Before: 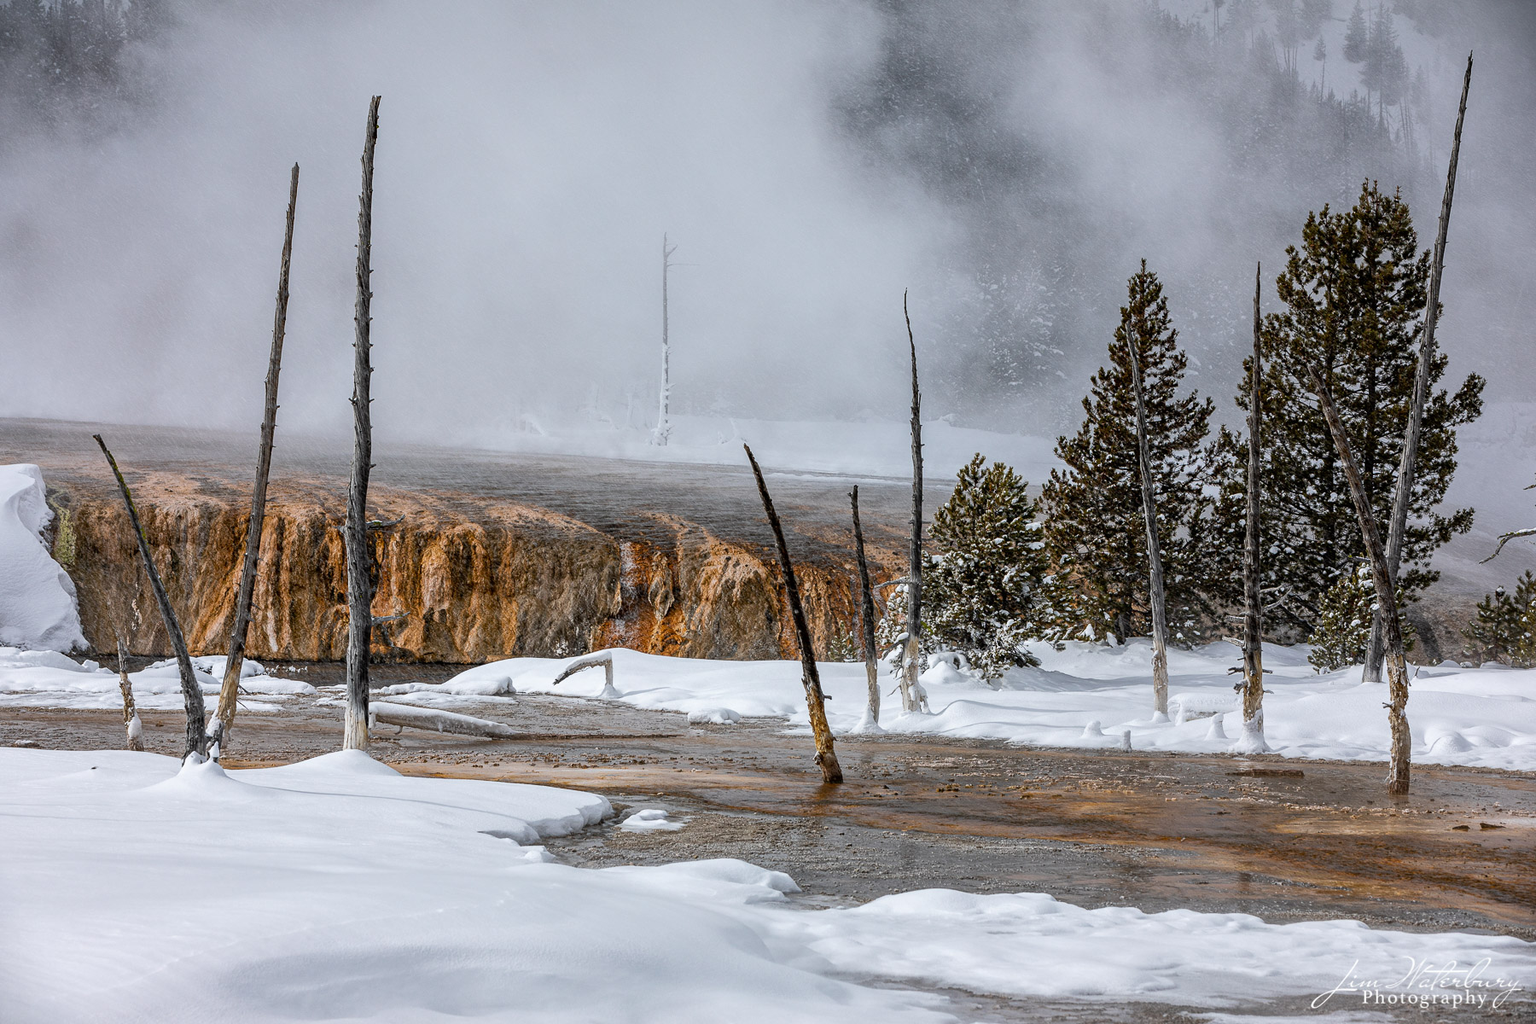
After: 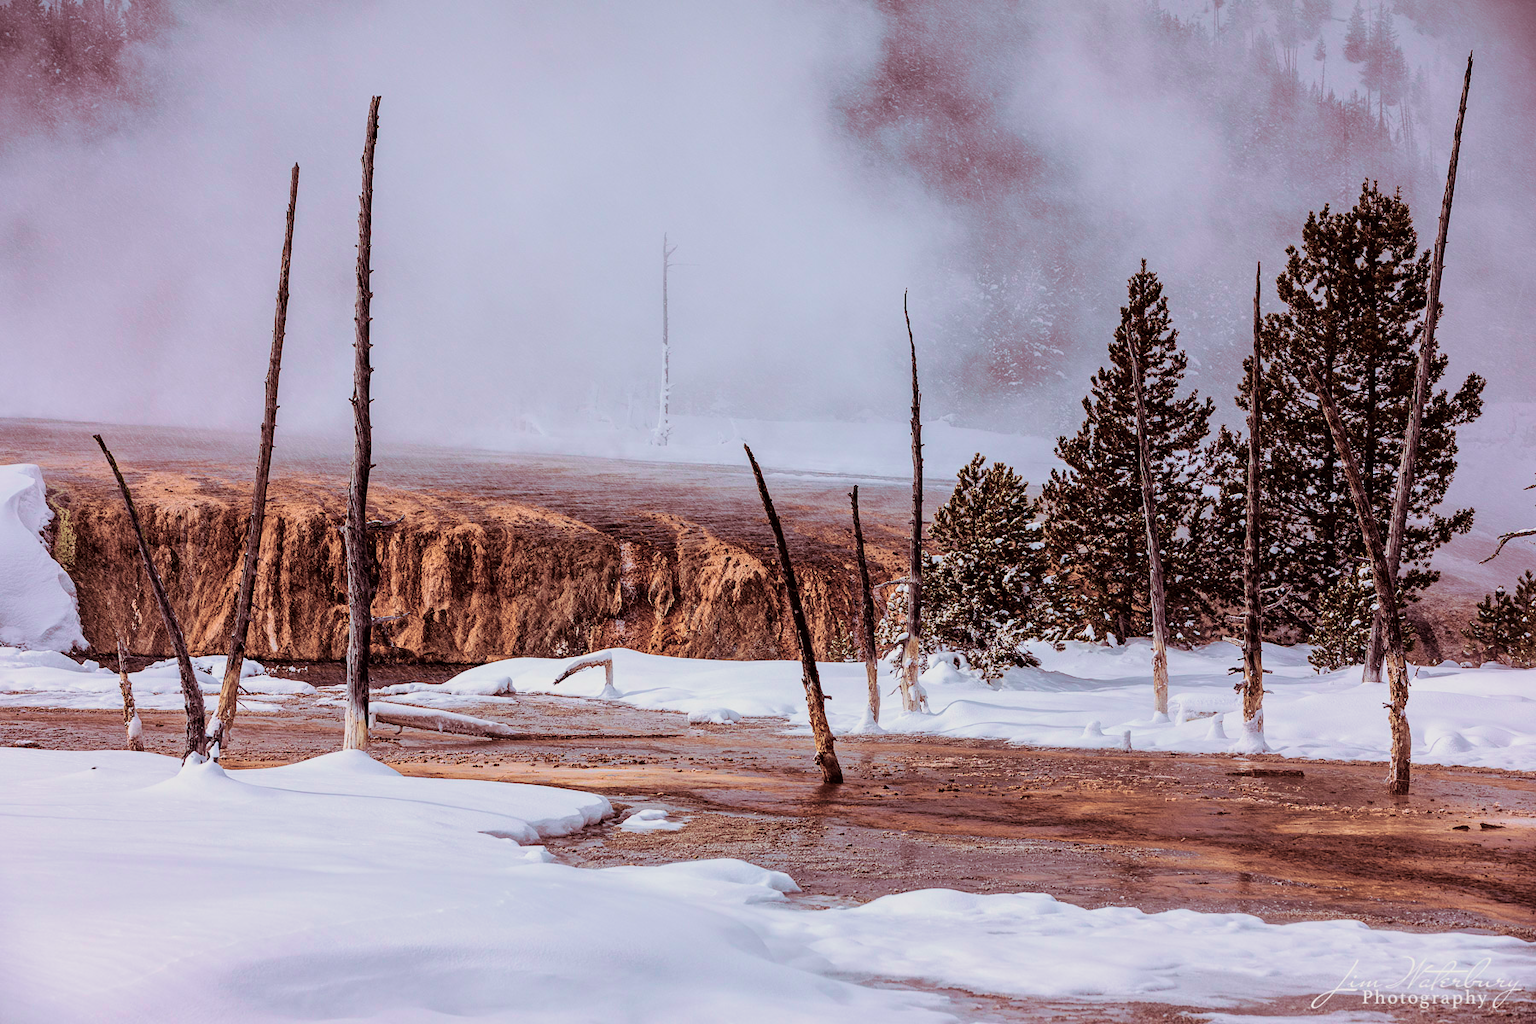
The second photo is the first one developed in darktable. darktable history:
split-toning: shadows › hue 360°
velvia: strength 40%
tone curve: curves: ch0 [(0, 0) (0.049, 0.01) (0.154, 0.081) (0.491, 0.519) (0.748, 0.765) (1, 0.919)]; ch1 [(0, 0) (0.172, 0.123) (0.317, 0.272) (0.401, 0.422) (0.489, 0.496) (0.531, 0.557) (0.615, 0.612) (0.741, 0.783) (1, 1)]; ch2 [(0, 0) (0.411, 0.424) (0.483, 0.478) (0.544, 0.56) (0.686, 0.638) (1, 1)], color space Lab, independent channels, preserve colors none
